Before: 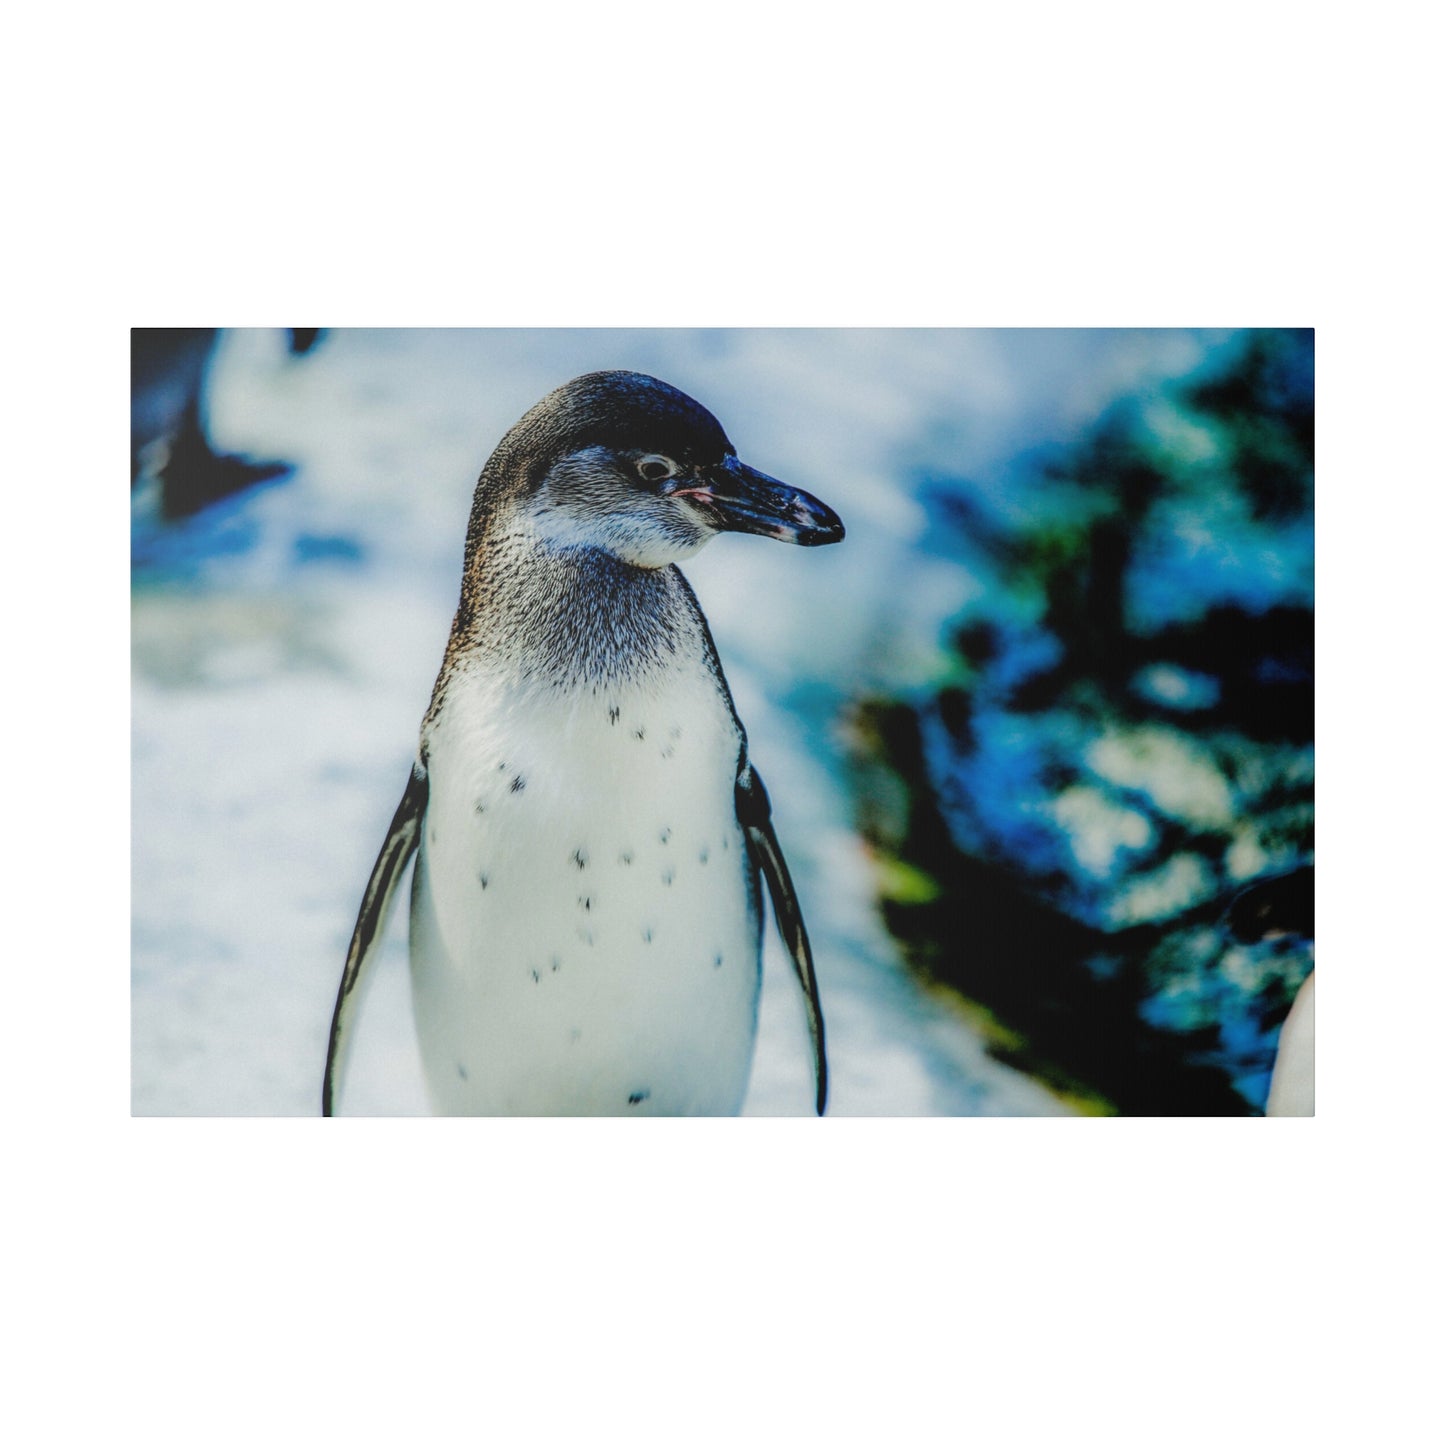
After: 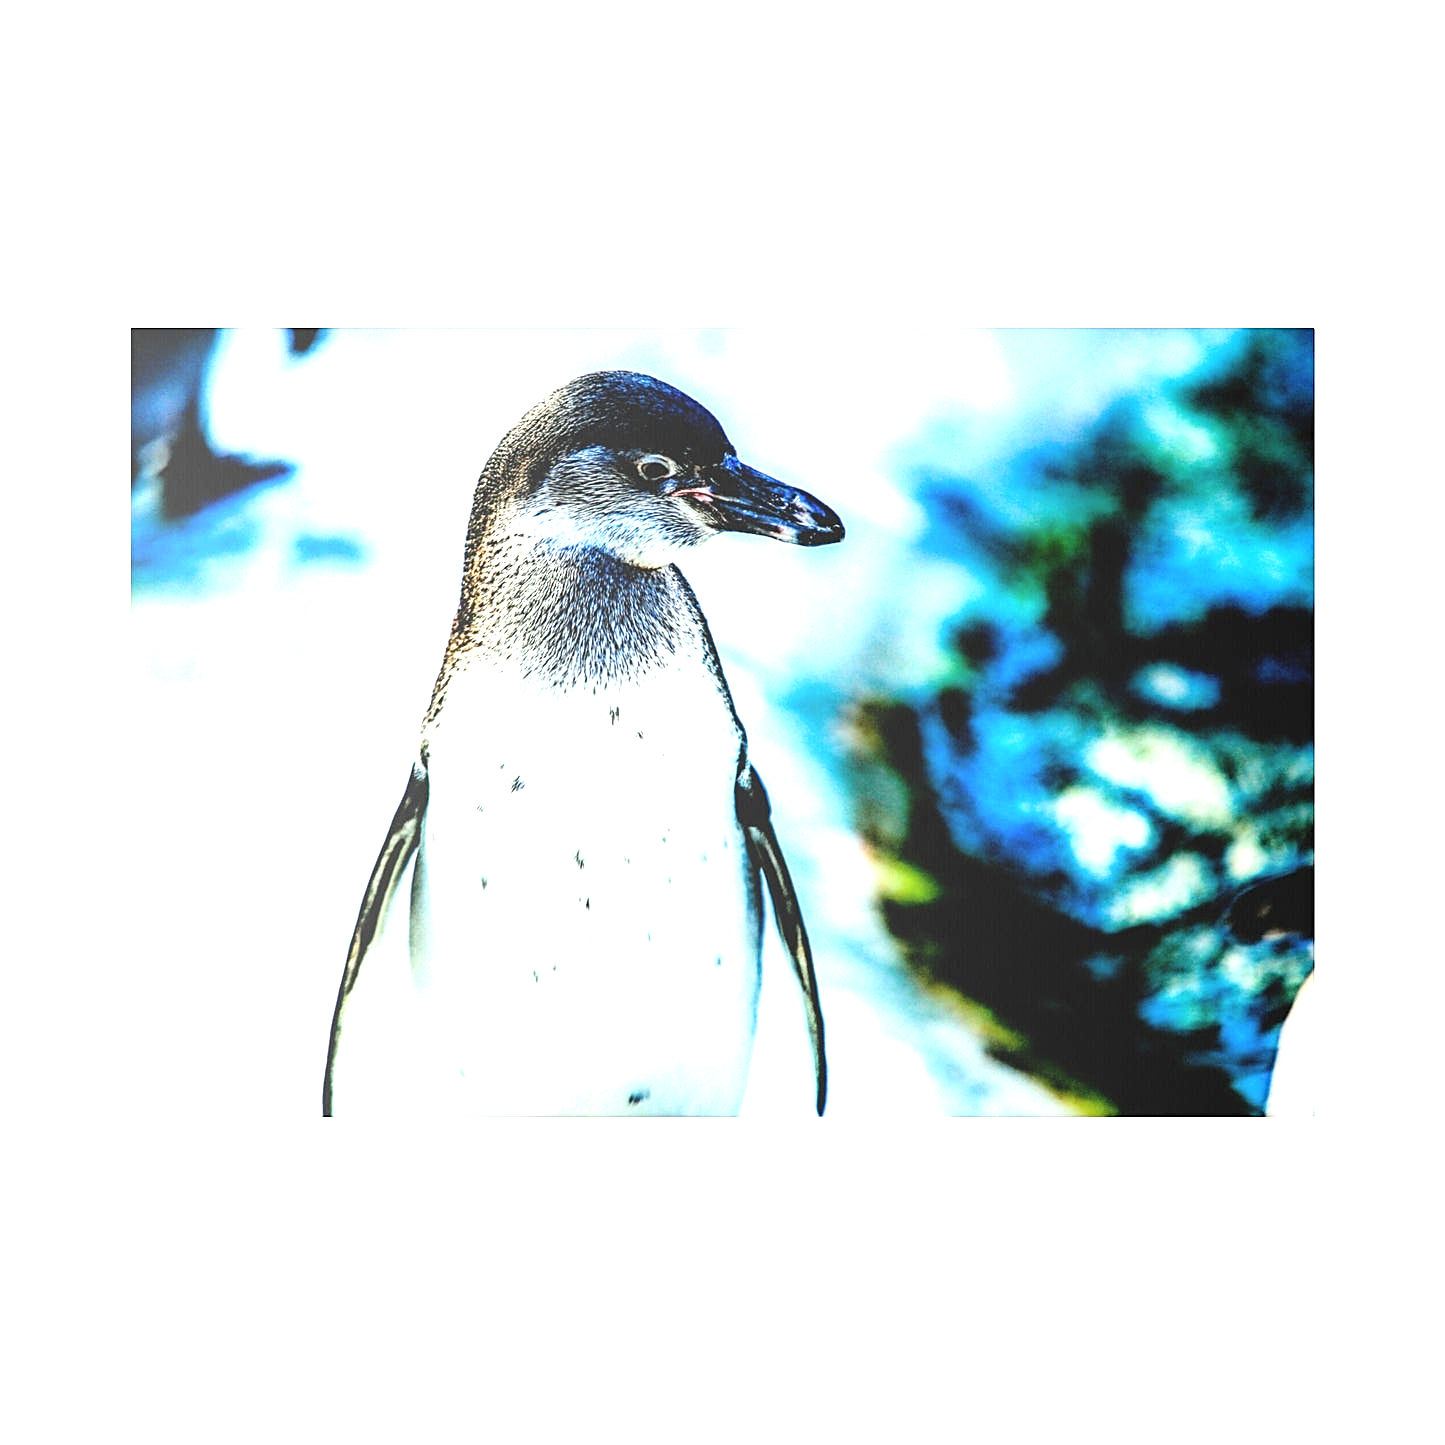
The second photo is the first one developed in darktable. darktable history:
exposure: black level correction 0, exposure 1.623 EV, compensate highlight preservation false
sharpen: on, module defaults
